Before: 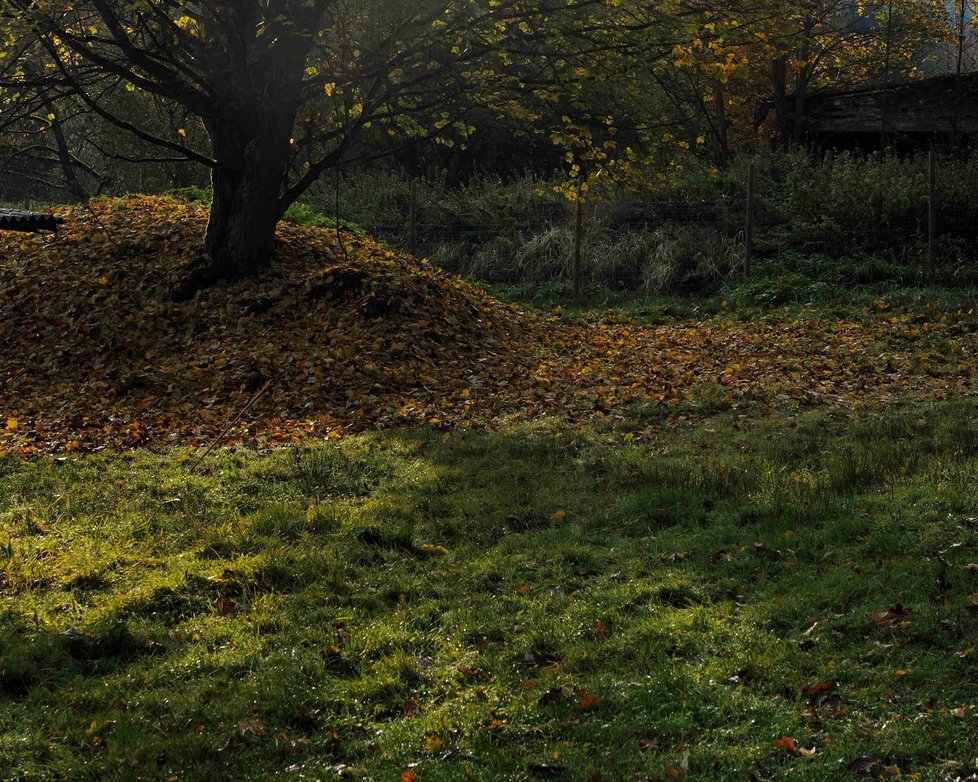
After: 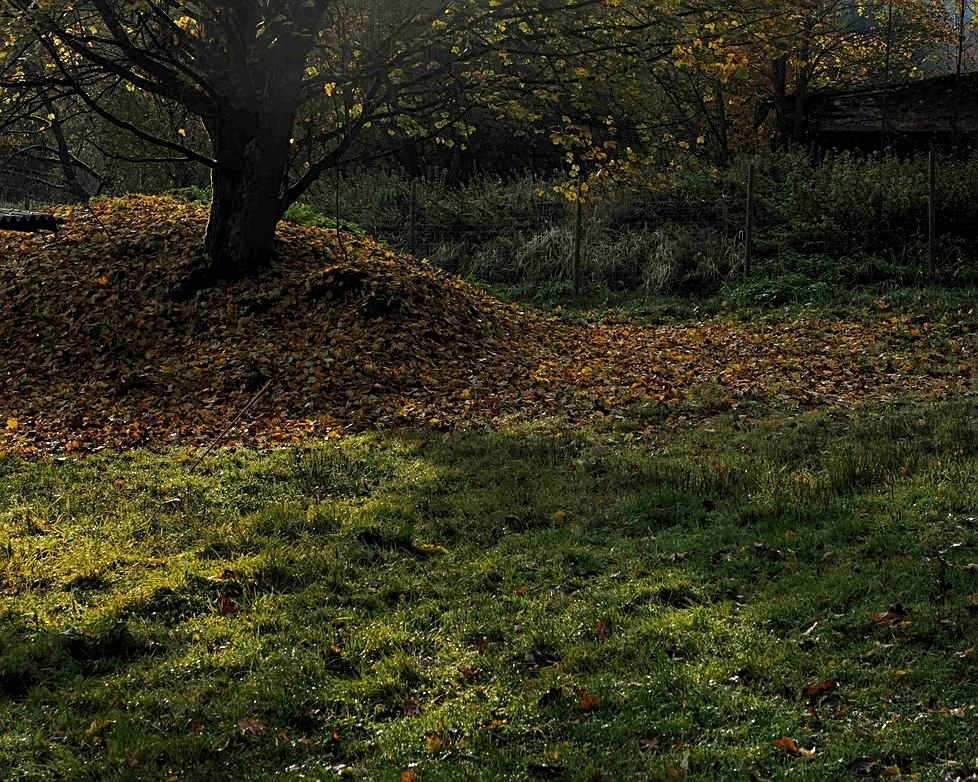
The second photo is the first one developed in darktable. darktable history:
sharpen: on, module defaults
local contrast: highlights 101%, shadows 102%, detail 119%, midtone range 0.2
